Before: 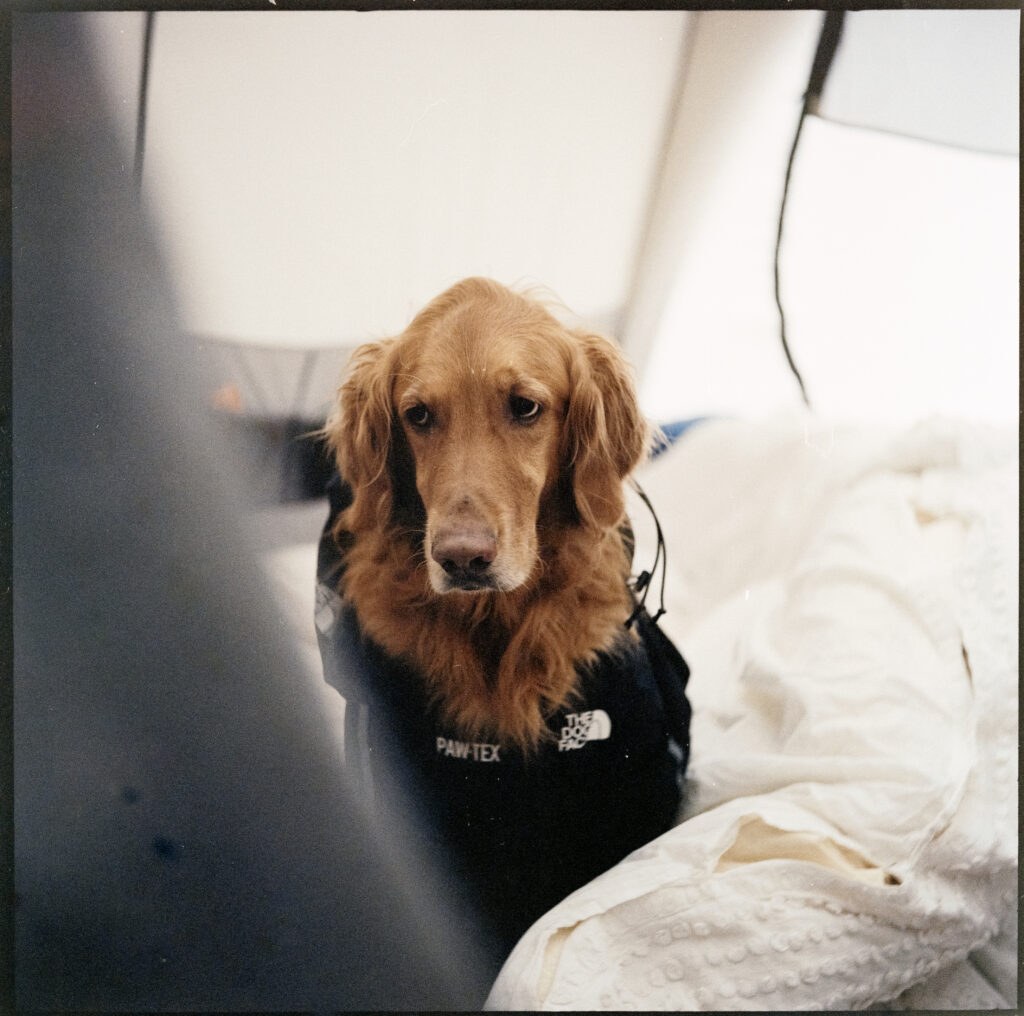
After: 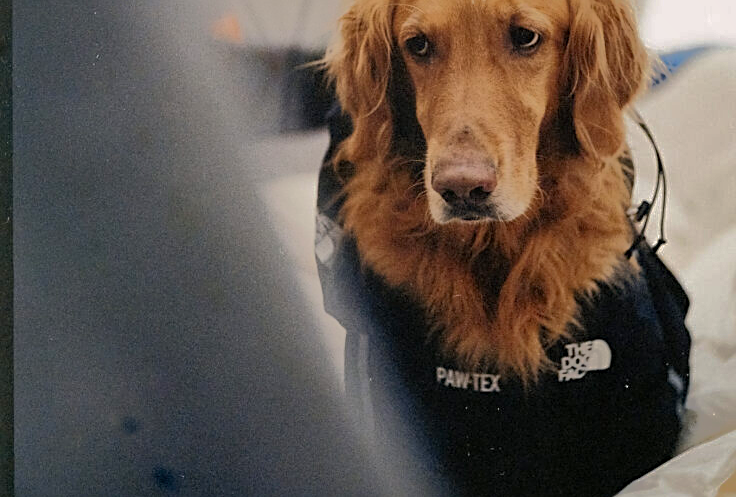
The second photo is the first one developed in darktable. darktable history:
contrast brightness saturation: contrast 0.082, saturation 0.197
crop: top 36.498%, right 28.033%, bottom 14.523%
sharpen: on, module defaults
shadows and highlights: shadows 39.08, highlights -74.07
